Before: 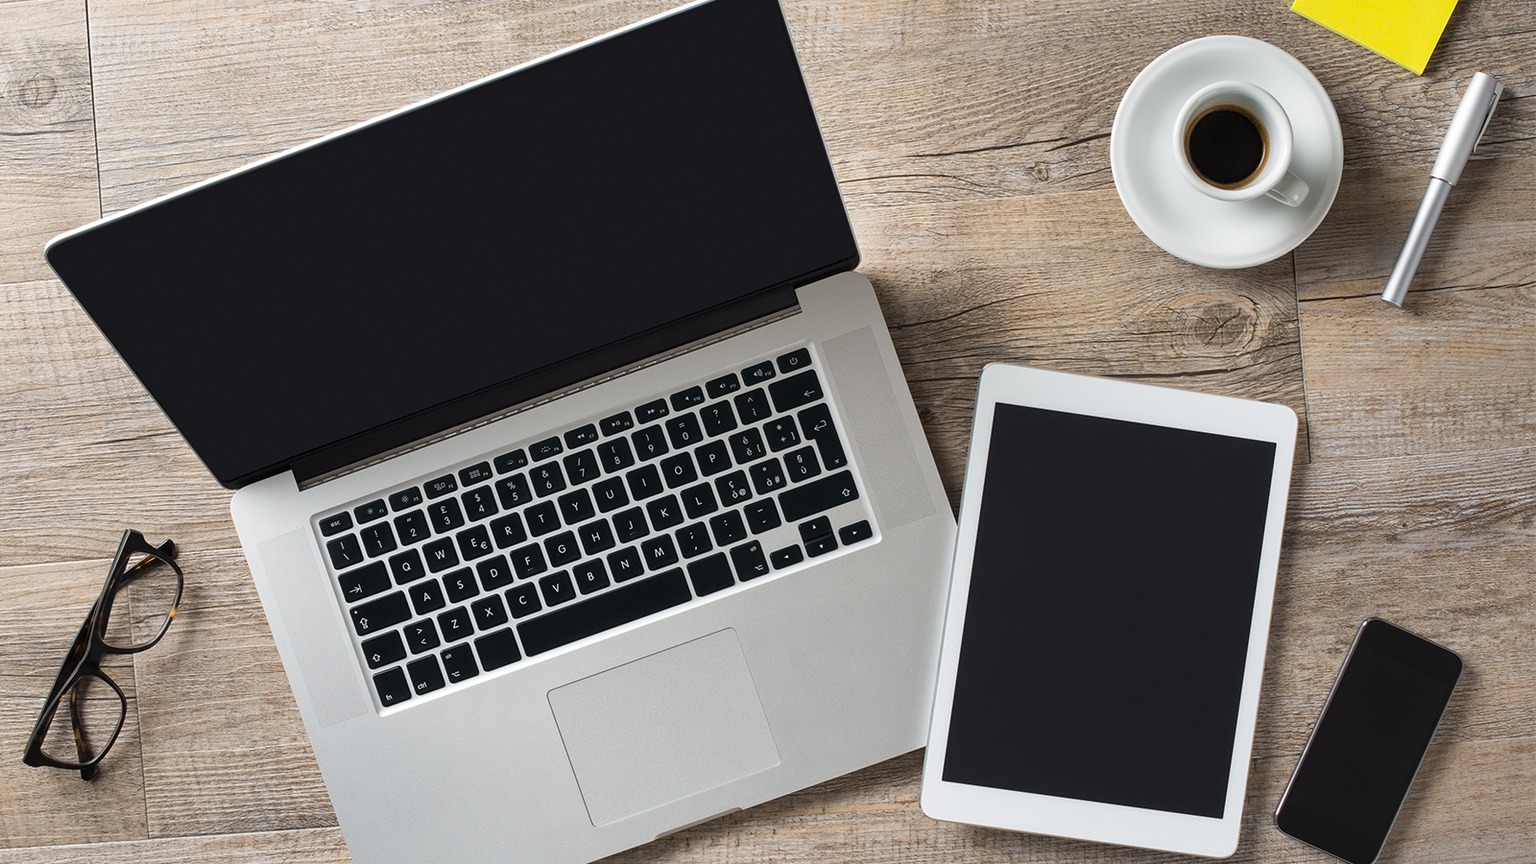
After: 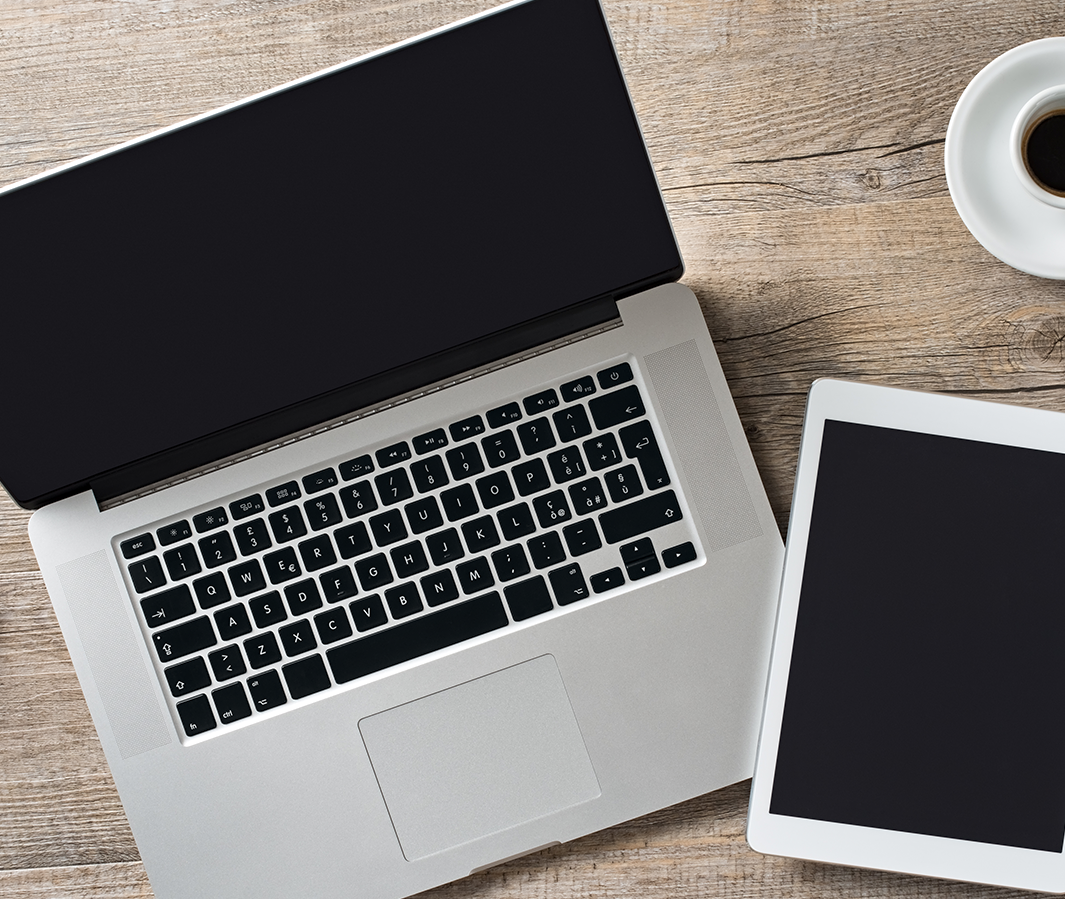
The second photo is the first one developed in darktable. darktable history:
crop and rotate: left 13.365%, right 20.045%
contrast equalizer: octaves 7, y [[0.5, 0.504, 0.515, 0.527, 0.535, 0.534], [0.5 ×6], [0.491, 0.387, 0.179, 0.068, 0.068, 0.068], [0 ×5, 0.023], [0 ×6]]
